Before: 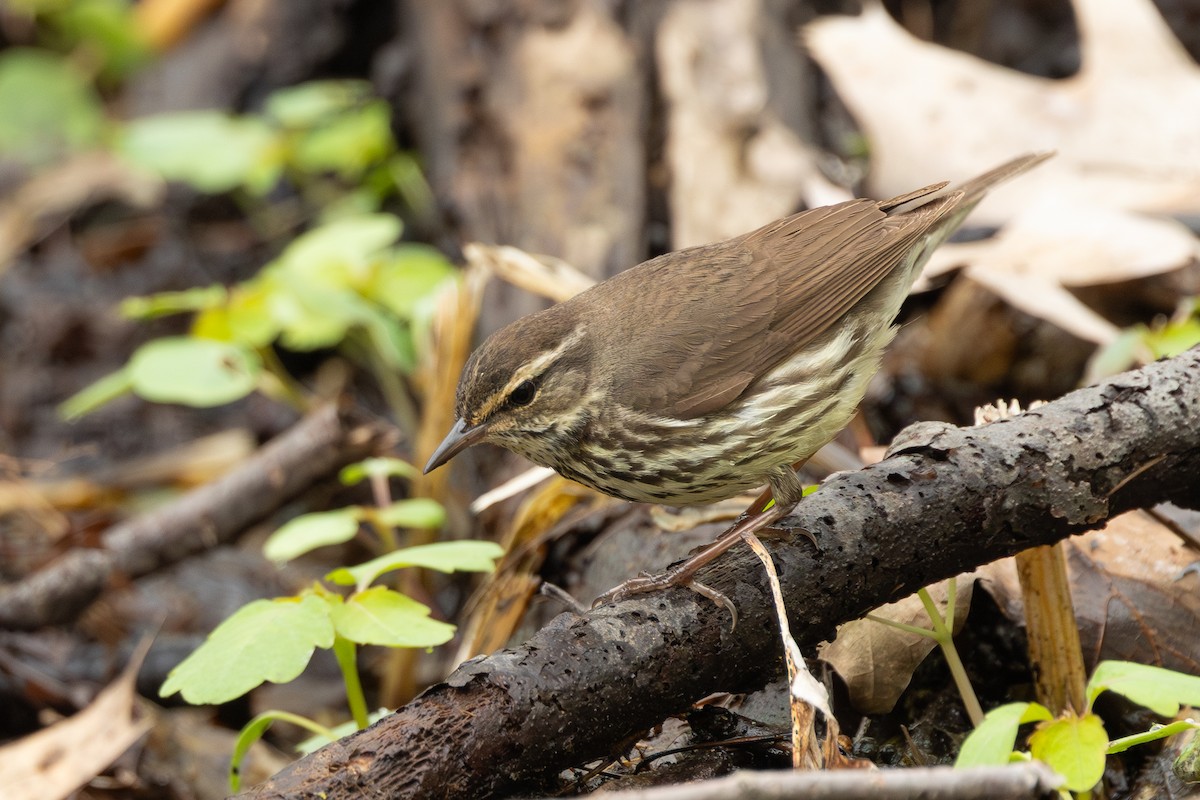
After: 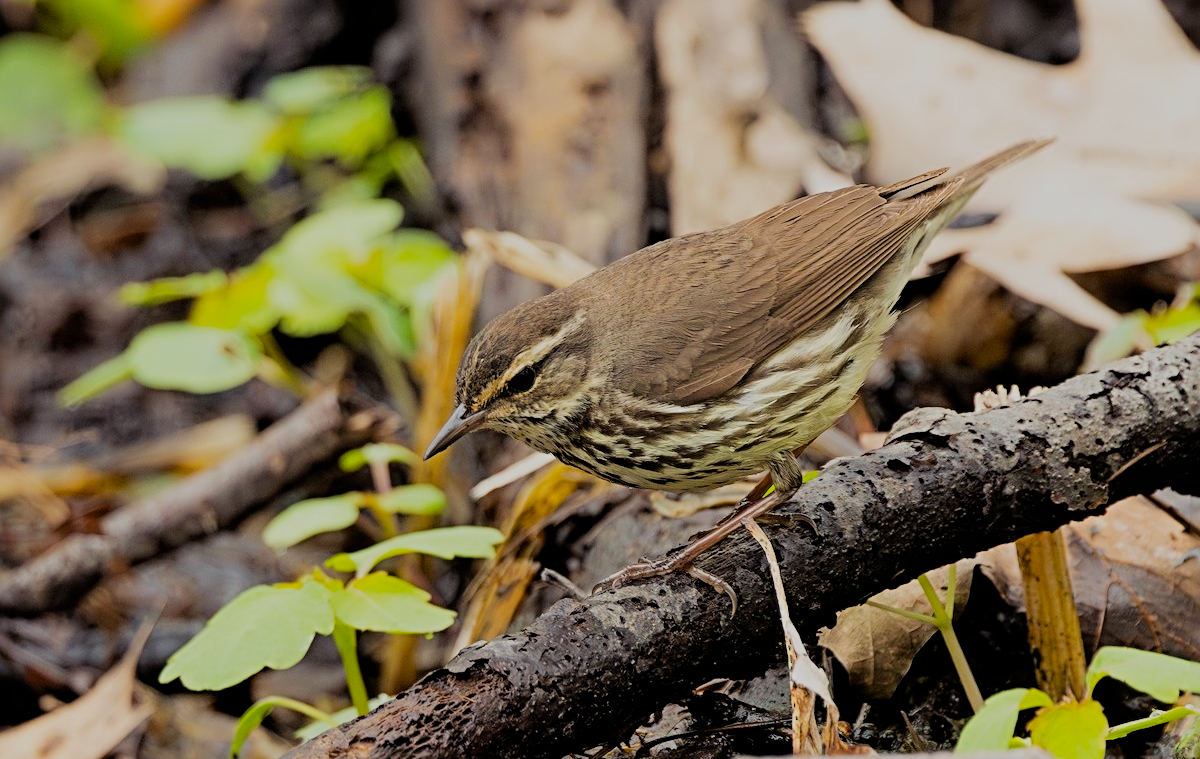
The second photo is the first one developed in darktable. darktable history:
crop and rotate: top 1.918%, bottom 3.108%
sharpen: radius 3.958
color balance rgb: shadows lift › chroma 3.24%, shadows lift › hue 280.67°, perceptual saturation grading › global saturation 19.855%, global vibrance 15.052%
filmic rgb: black relative exposure -6.18 EV, white relative exposure 6.96 EV, hardness 2.27
